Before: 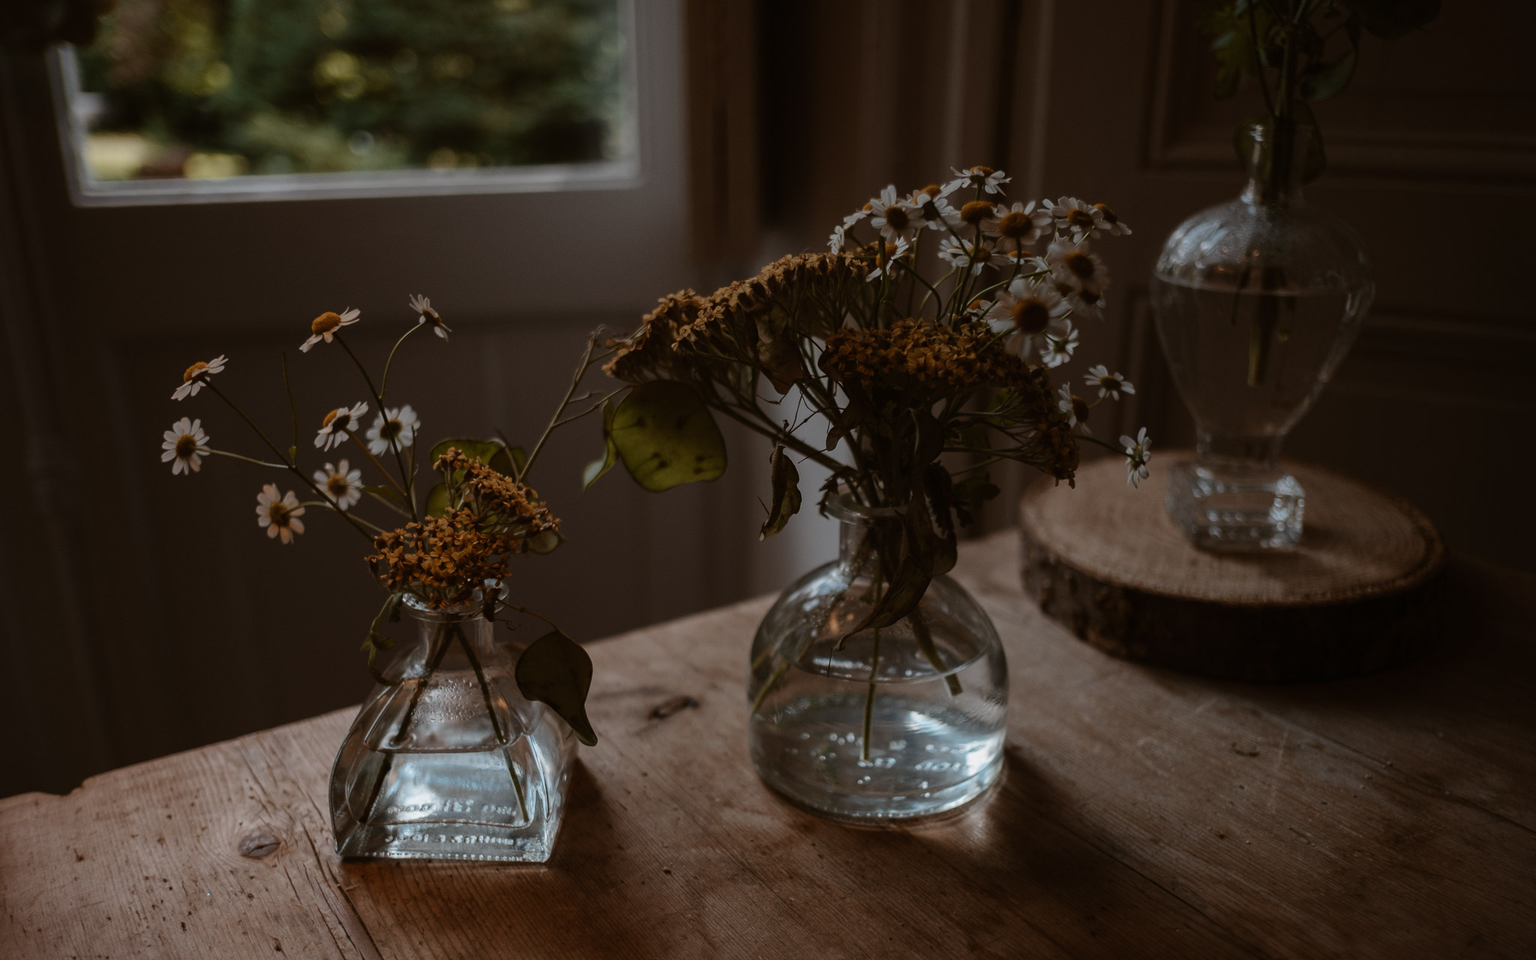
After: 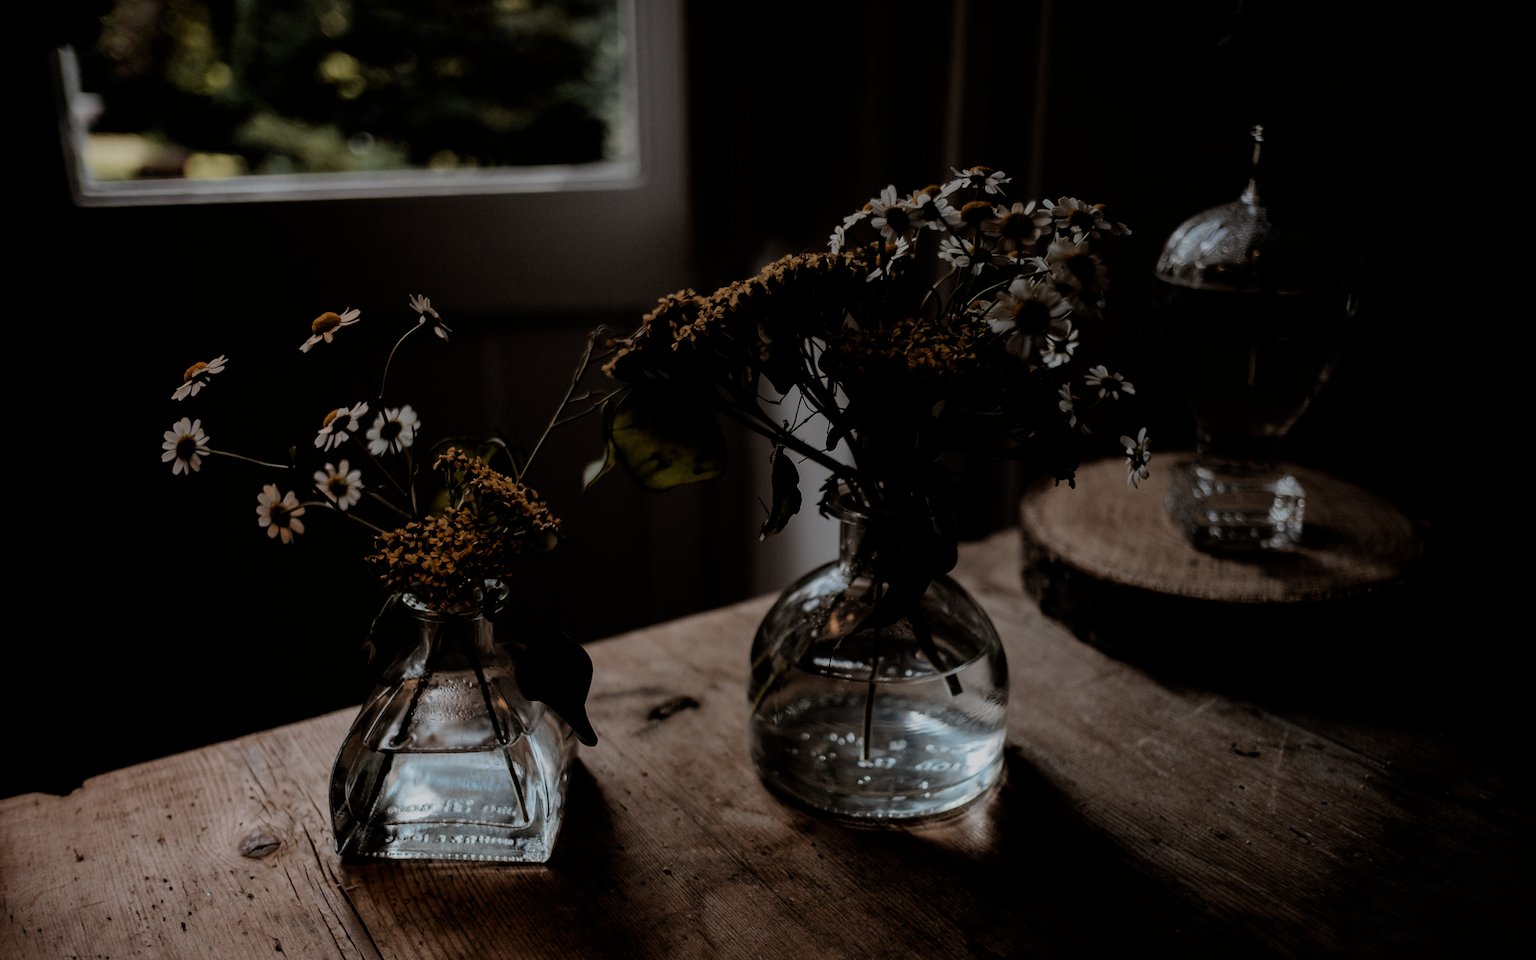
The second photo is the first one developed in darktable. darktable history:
filmic rgb: black relative exposure -4.2 EV, white relative exposure 5.14 EV, threshold 2.98 EV, hardness 2.14, contrast 1.177, enable highlight reconstruction true
